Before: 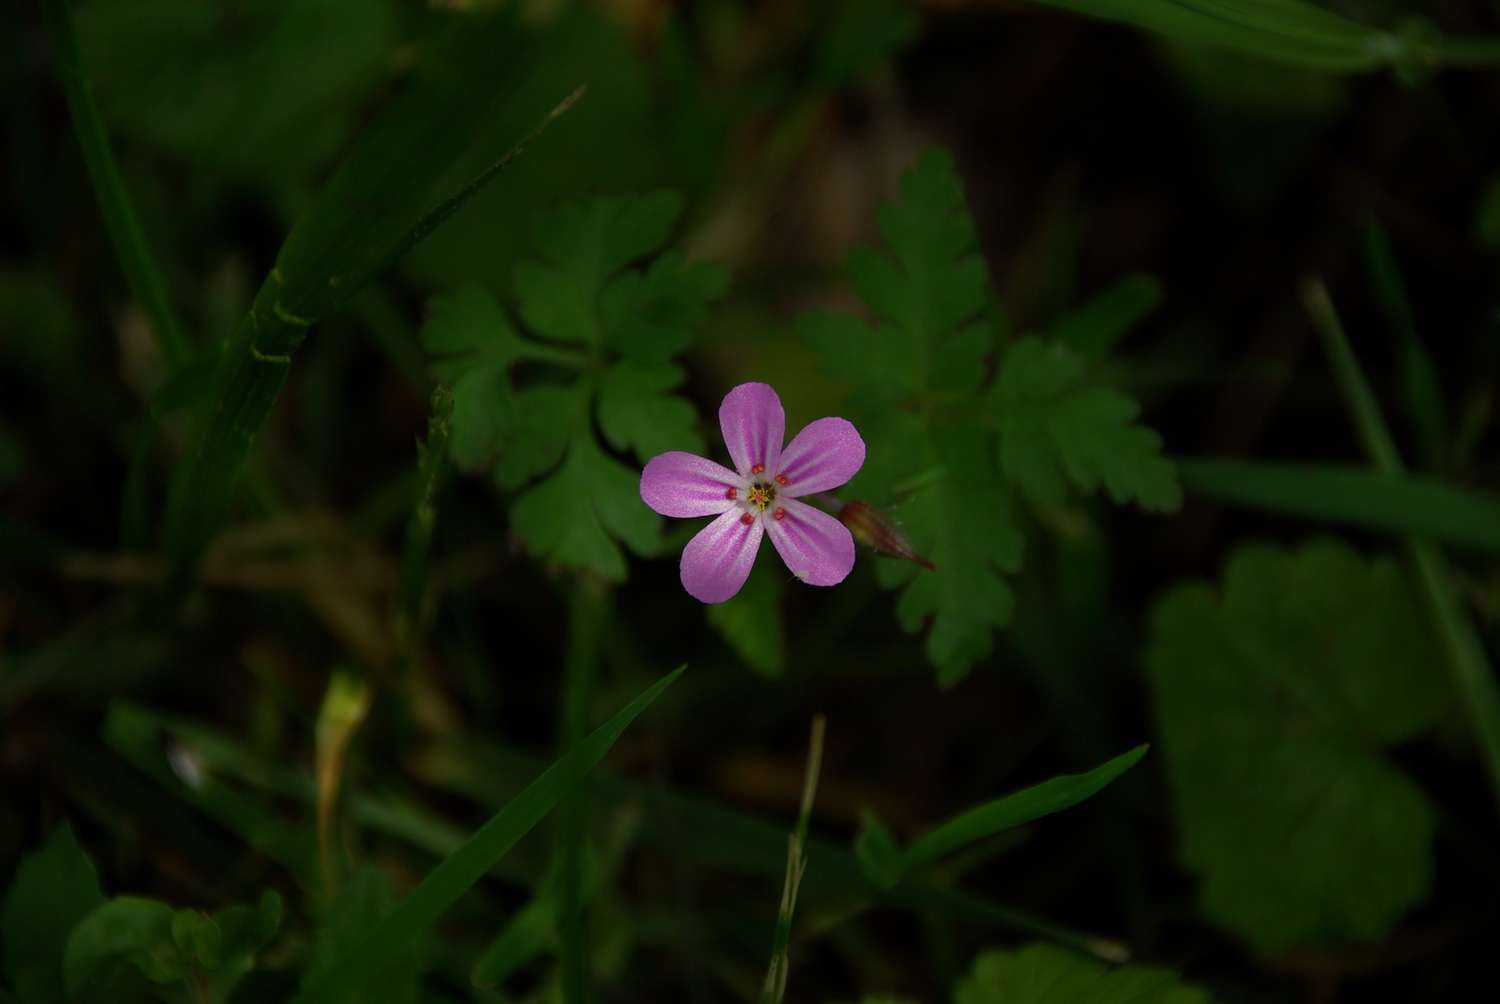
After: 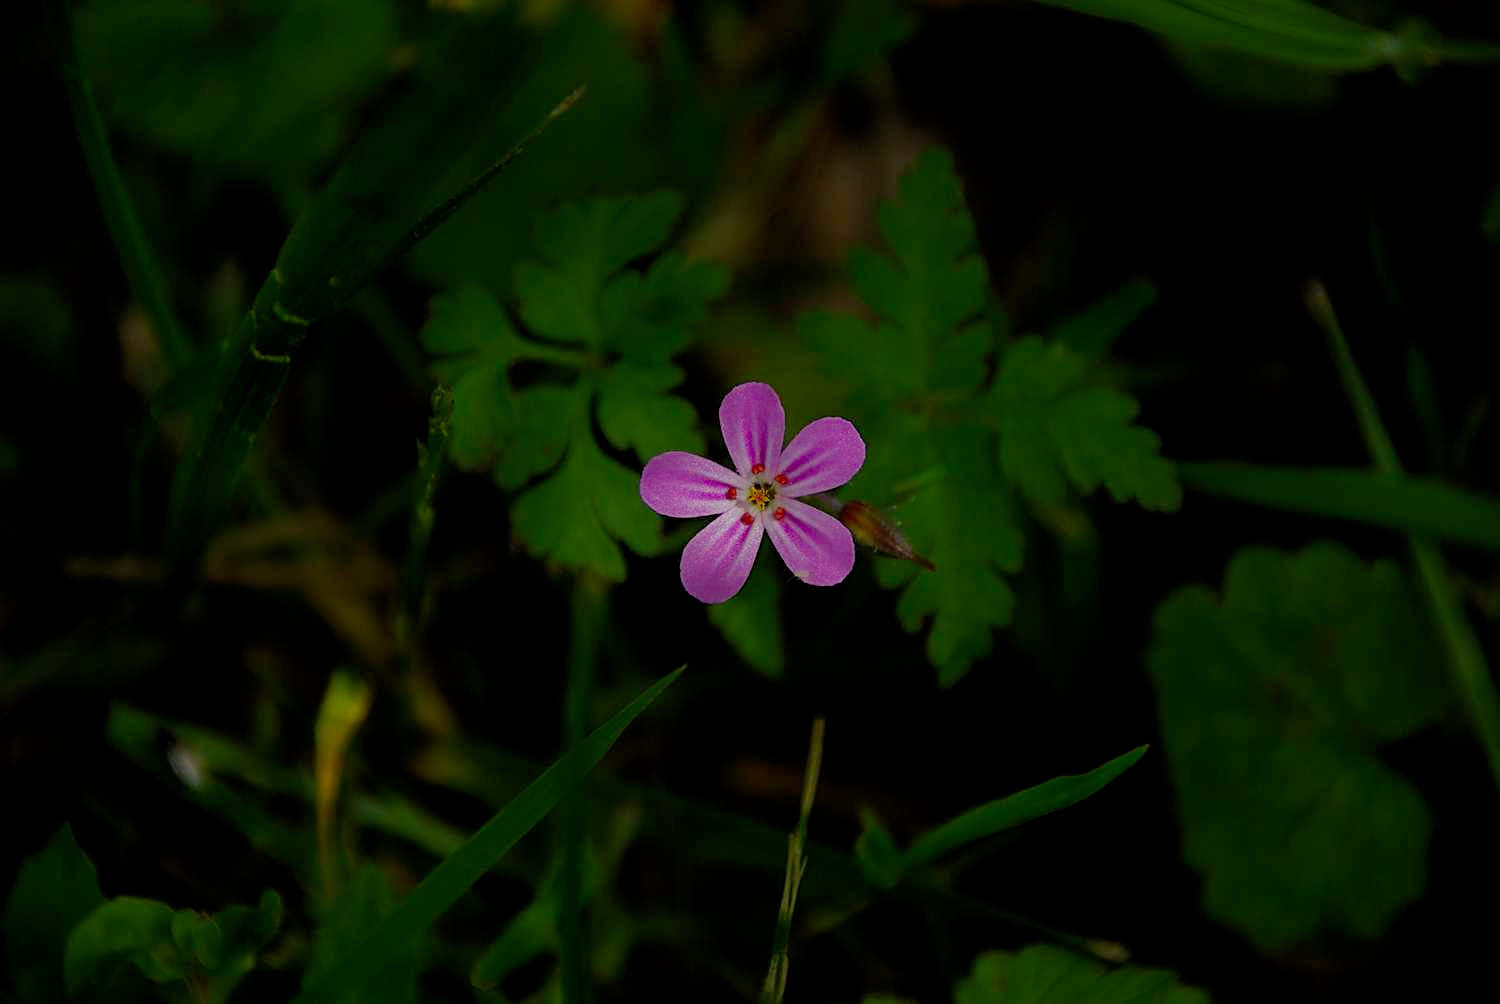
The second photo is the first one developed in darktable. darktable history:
sharpen: on, module defaults
filmic rgb: black relative exposure -8.89 EV, white relative exposure 4.99 EV, target black luminance 0%, hardness 3.77, latitude 66.69%, contrast 0.817, highlights saturation mix 11.04%, shadows ↔ highlights balance 20.19%, color science v5 (2021), contrast in shadows safe, contrast in highlights safe
